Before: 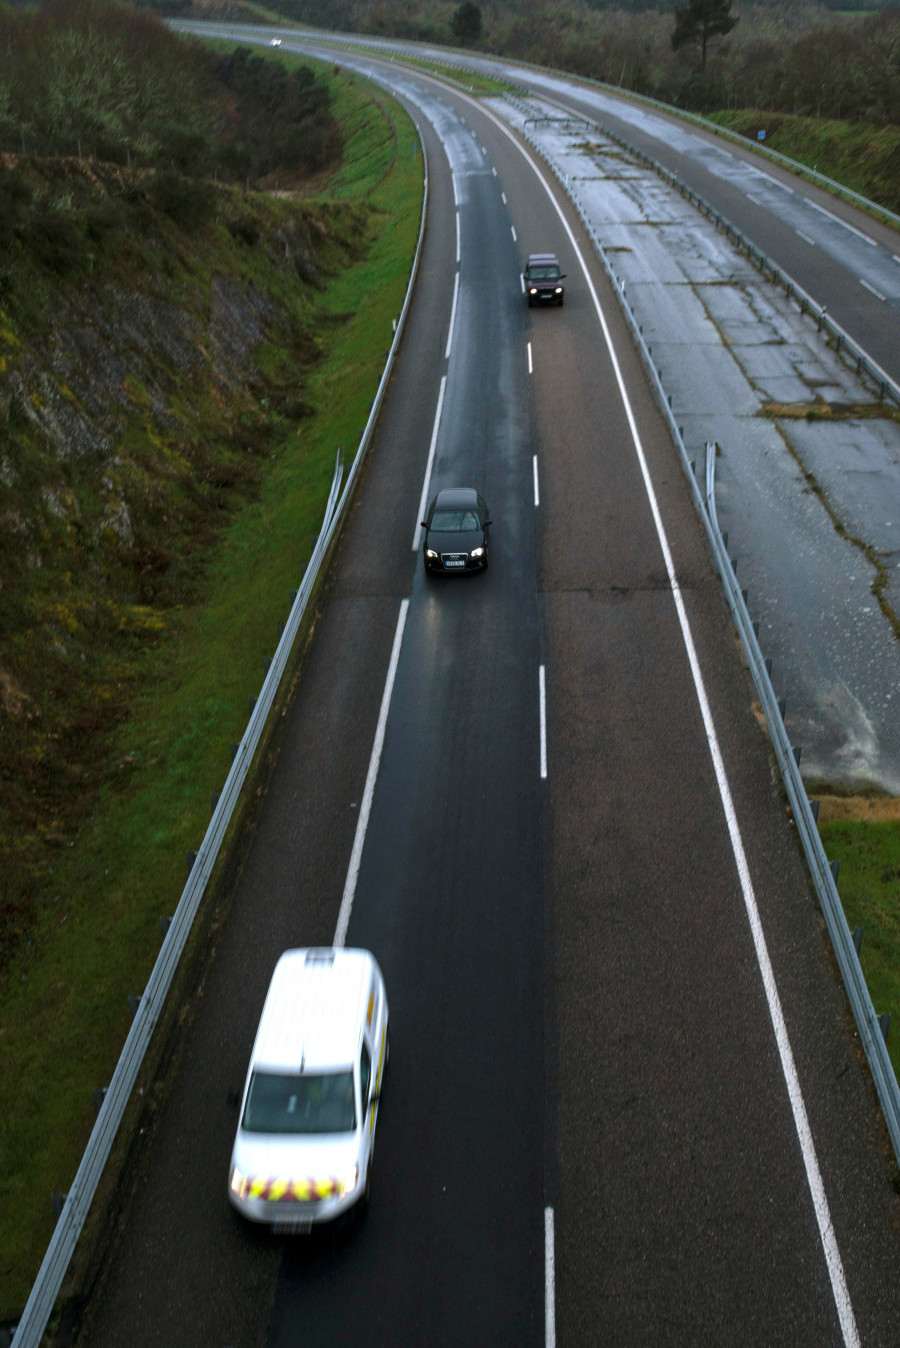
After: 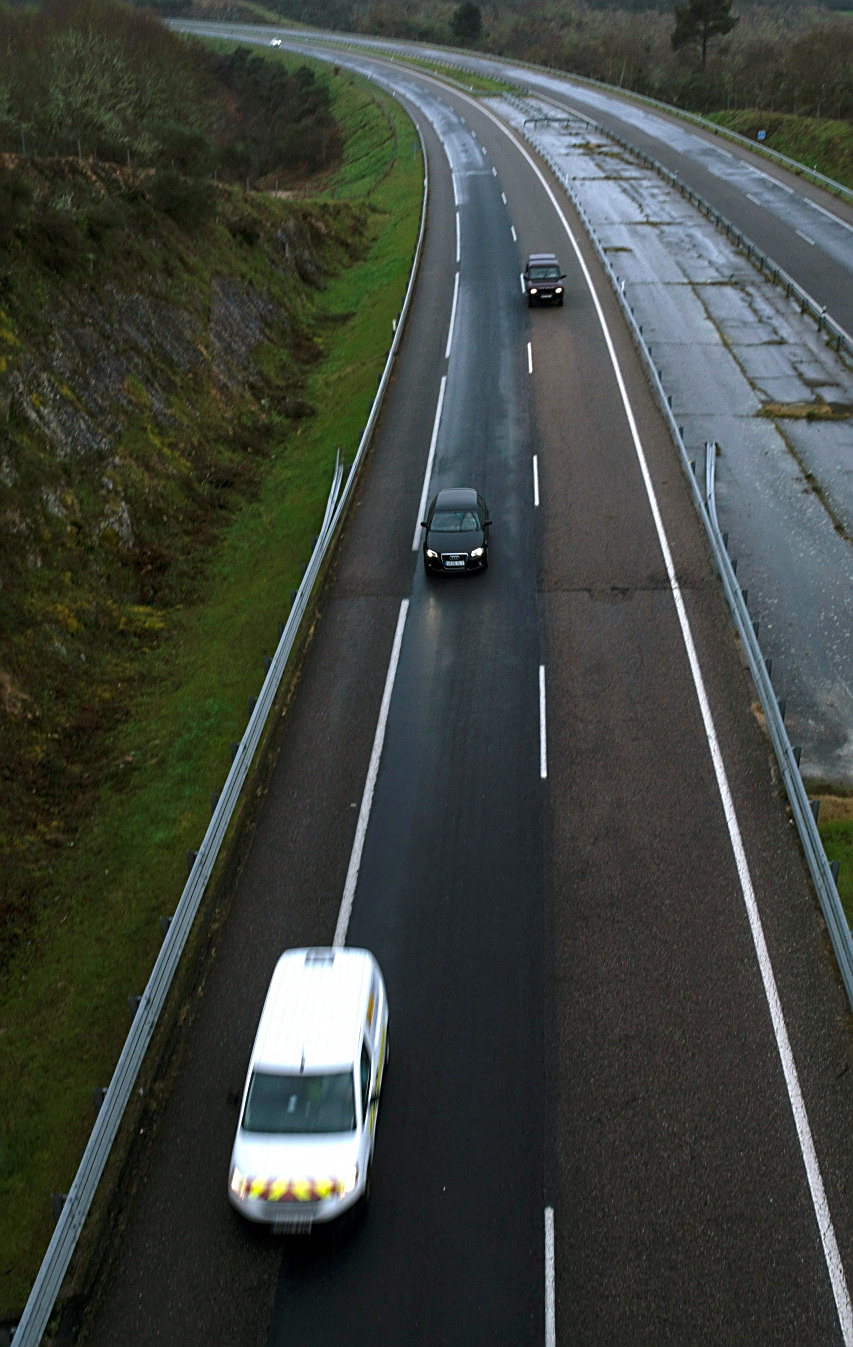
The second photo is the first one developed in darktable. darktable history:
sharpen: on, module defaults
crop and rotate: right 5.167%
